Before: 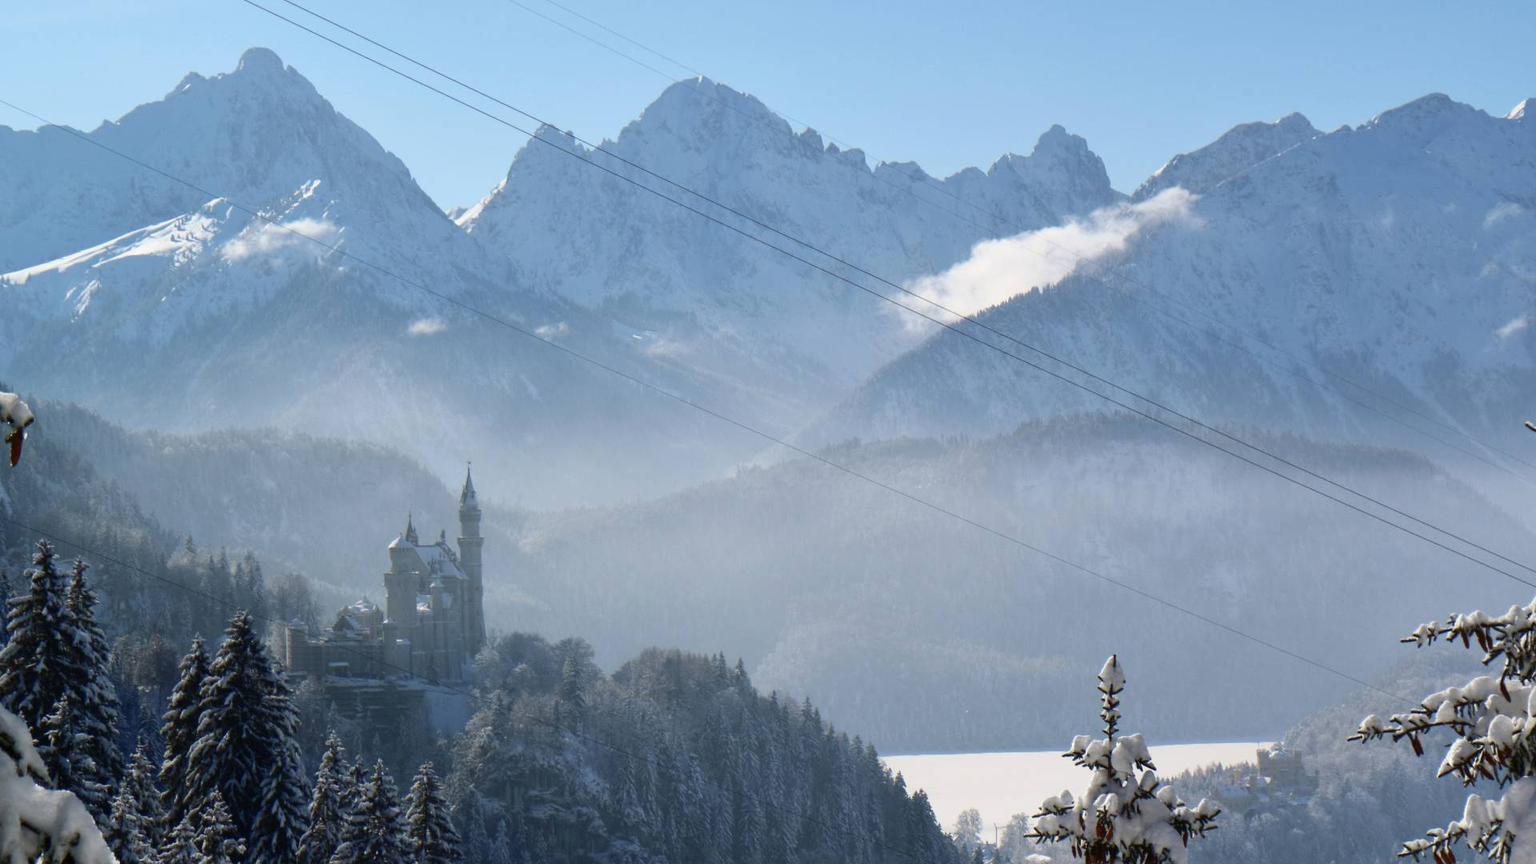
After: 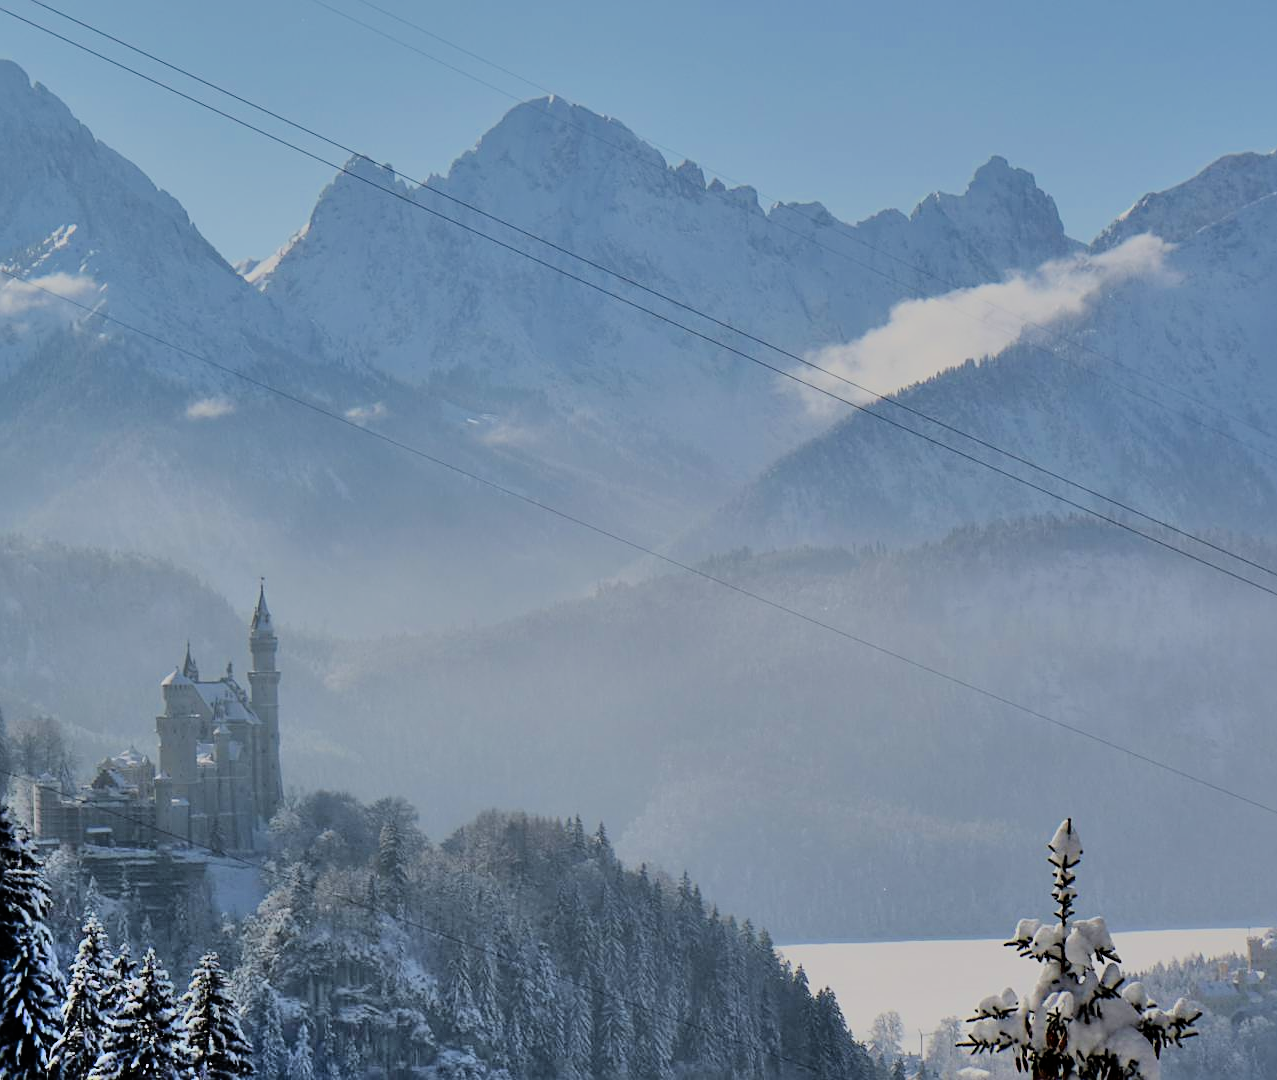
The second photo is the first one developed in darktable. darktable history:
filmic rgb: black relative exposure -6.15 EV, white relative exposure 6.96 EV, hardness 2.23, color science v6 (2022)
crop: left 16.899%, right 16.556%
sharpen: on, module defaults
shadows and highlights: shadows 75, highlights -60.85, soften with gaussian
